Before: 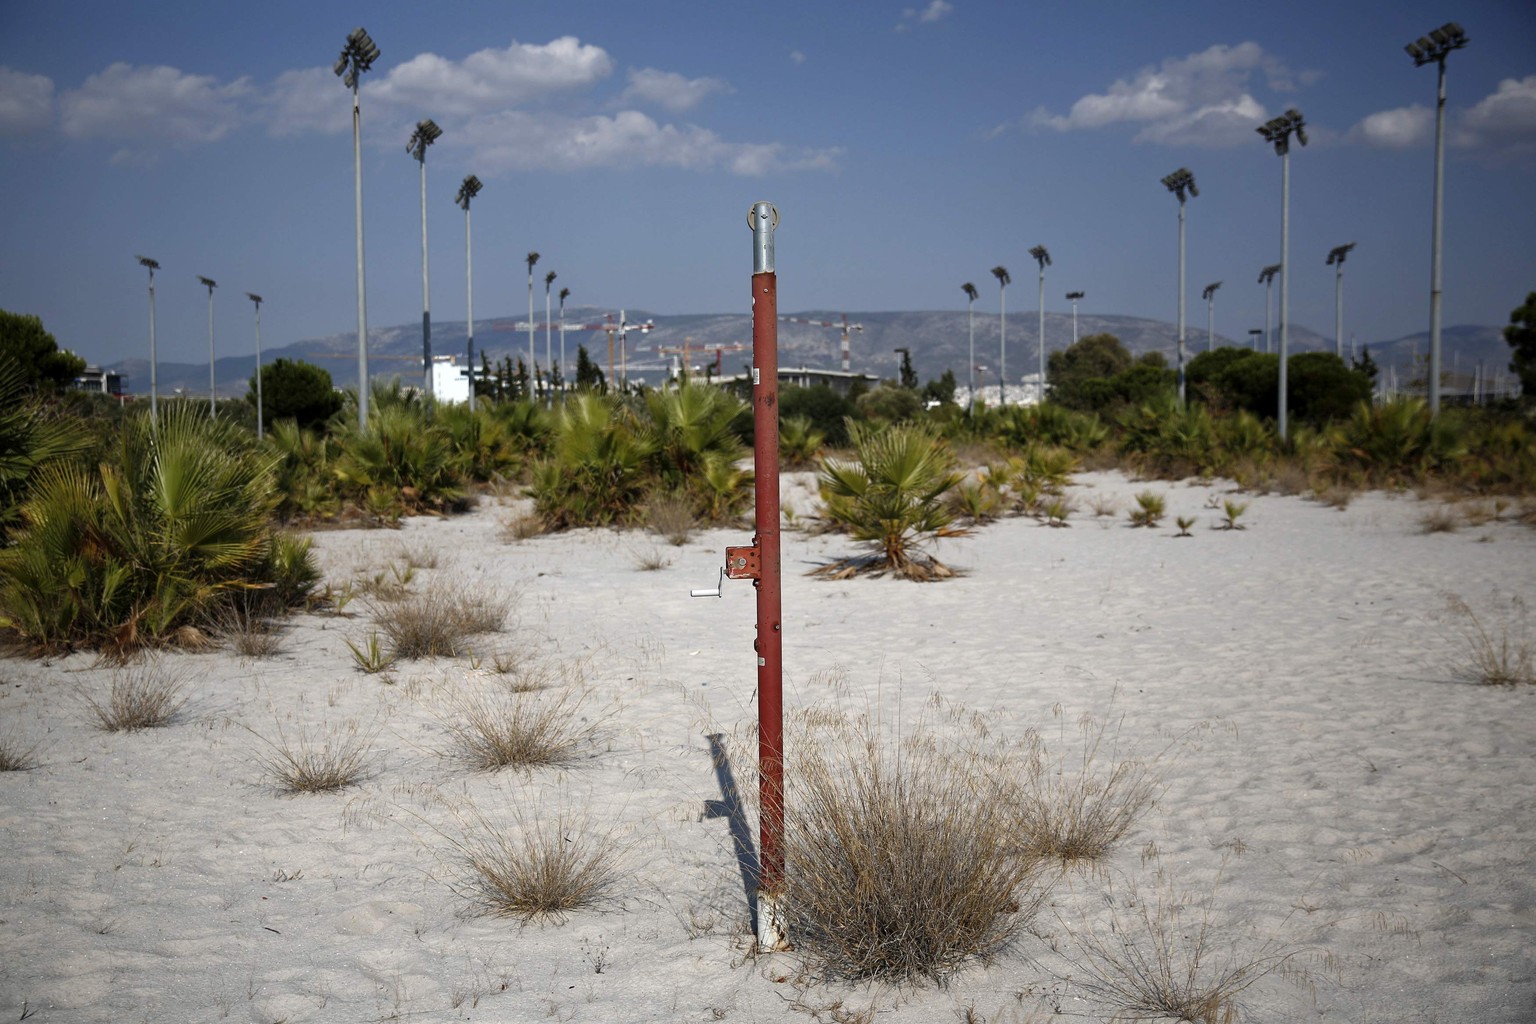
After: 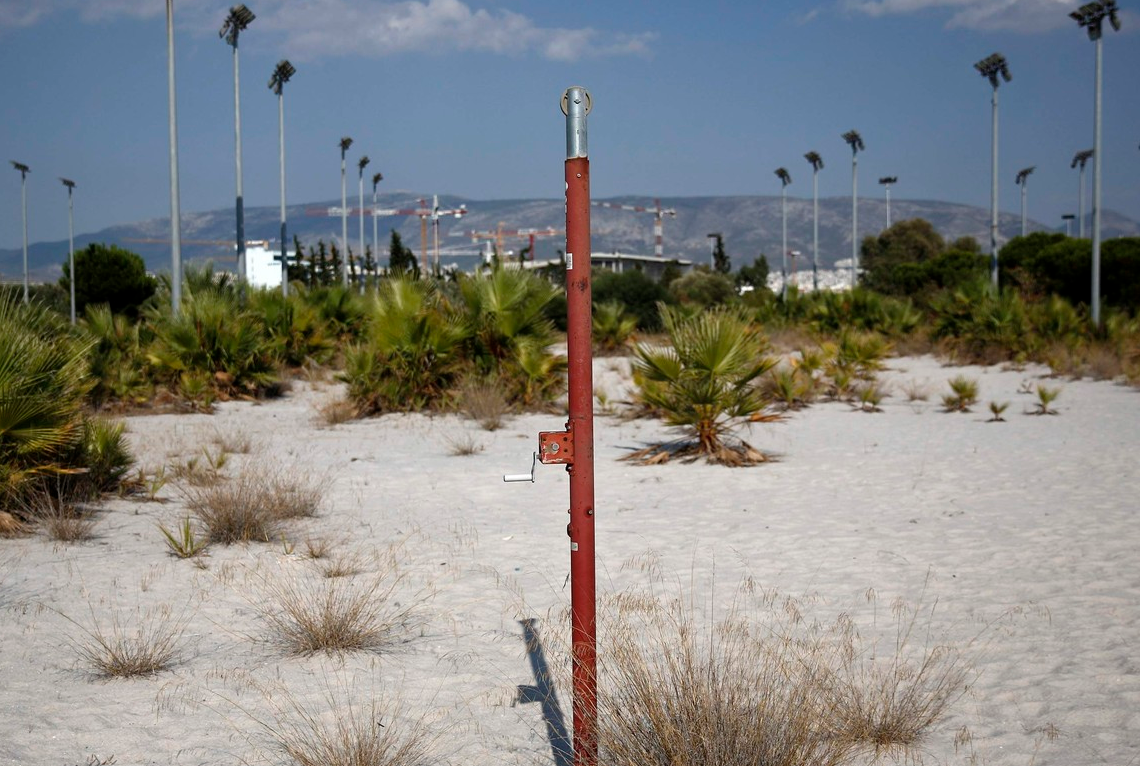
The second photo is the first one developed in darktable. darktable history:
crop and rotate: left 12.21%, top 11.326%, right 13.536%, bottom 13.825%
